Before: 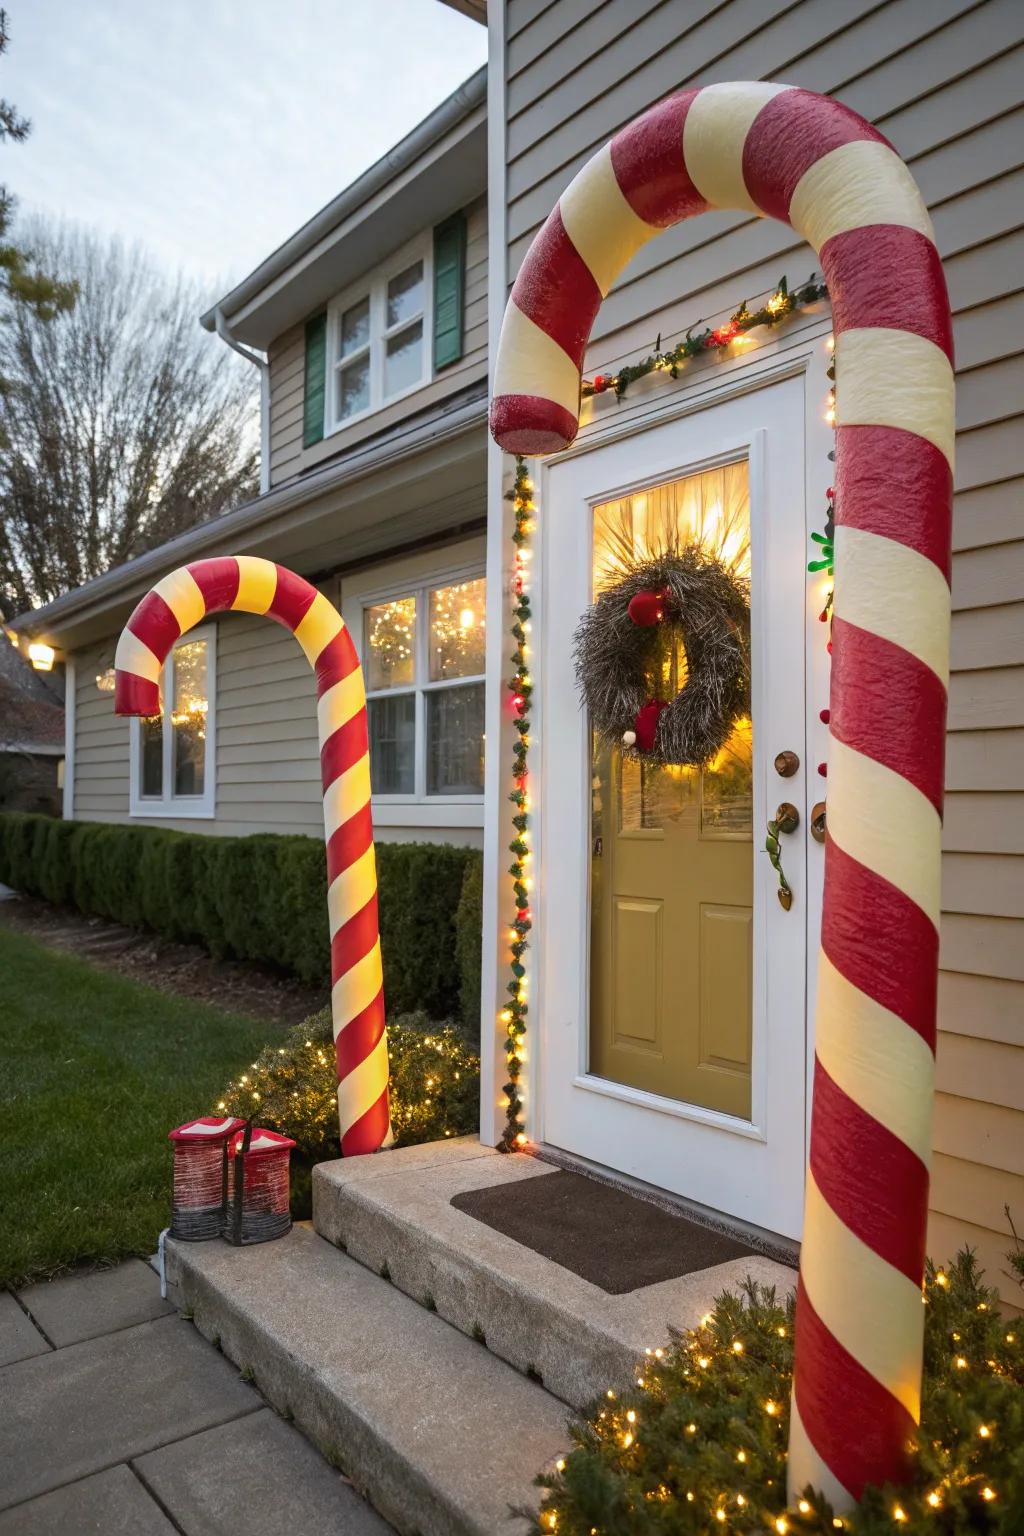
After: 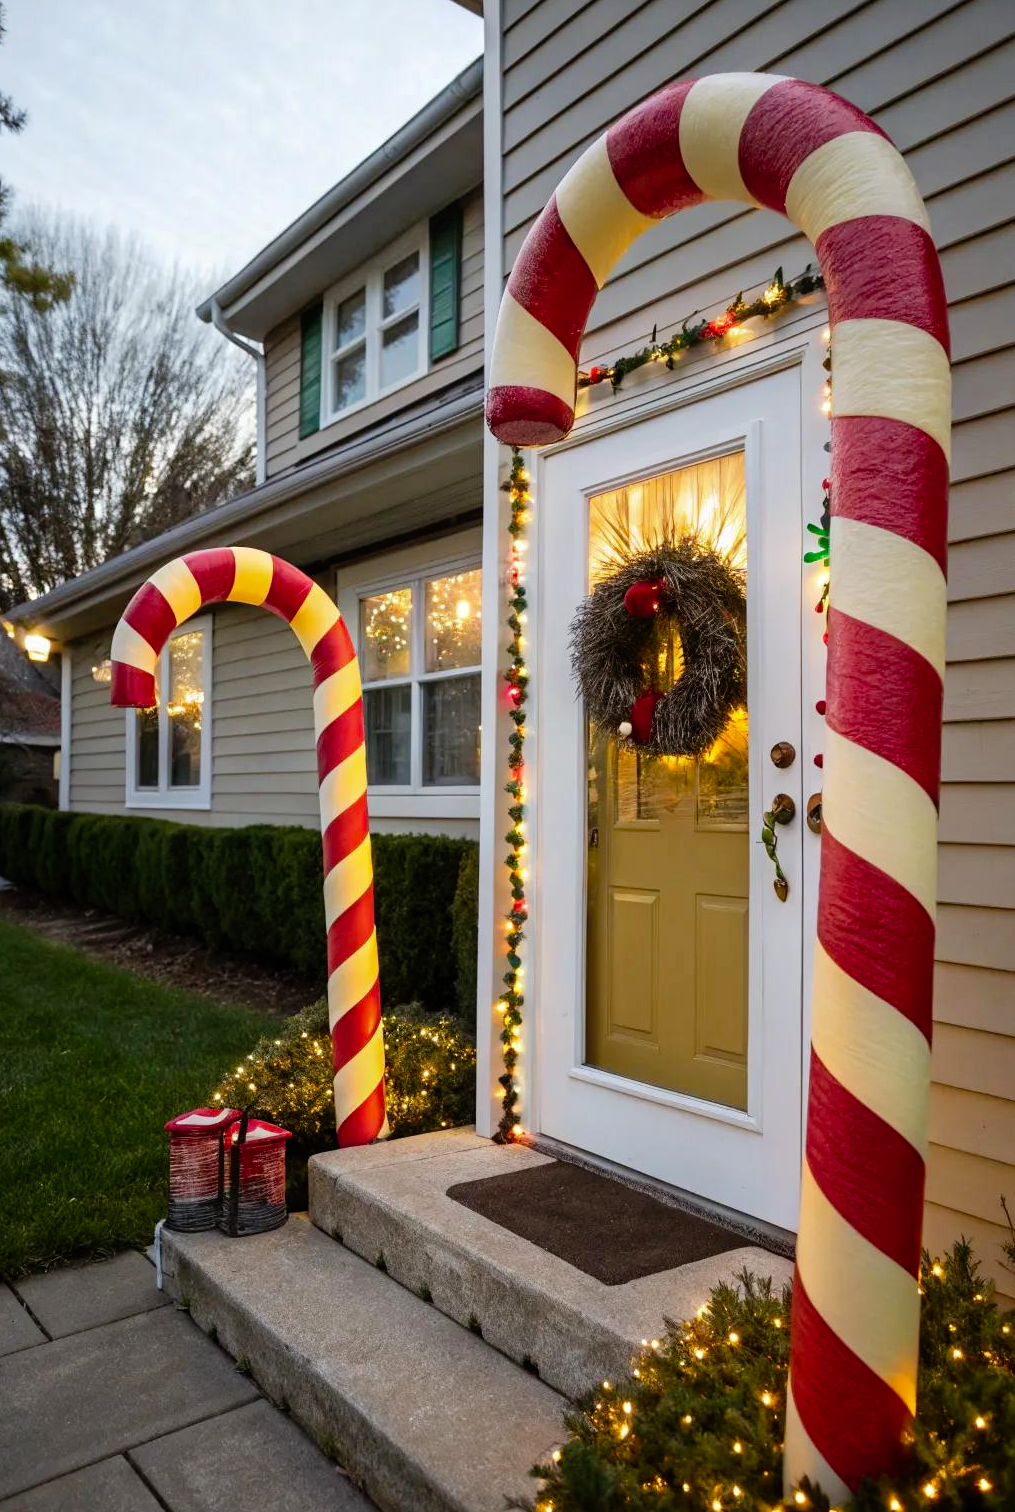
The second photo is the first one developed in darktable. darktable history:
tone curve: curves: ch0 [(0, 0) (0.003, 0.003) (0.011, 0.003) (0.025, 0.007) (0.044, 0.014) (0.069, 0.02) (0.1, 0.03) (0.136, 0.054) (0.177, 0.099) (0.224, 0.156) (0.277, 0.227) (0.335, 0.302) (0.399, 0.375) (0.468, 0.456) (0.543, 0.54) (0.623, 0.625) (0.709, 0.717) (0.801, 0.807) (0.898, 0.895) (1, 1)], preserve colors none
crop: left 0.436%, top 0.649%, right 0.147%, bottom 0.657%
